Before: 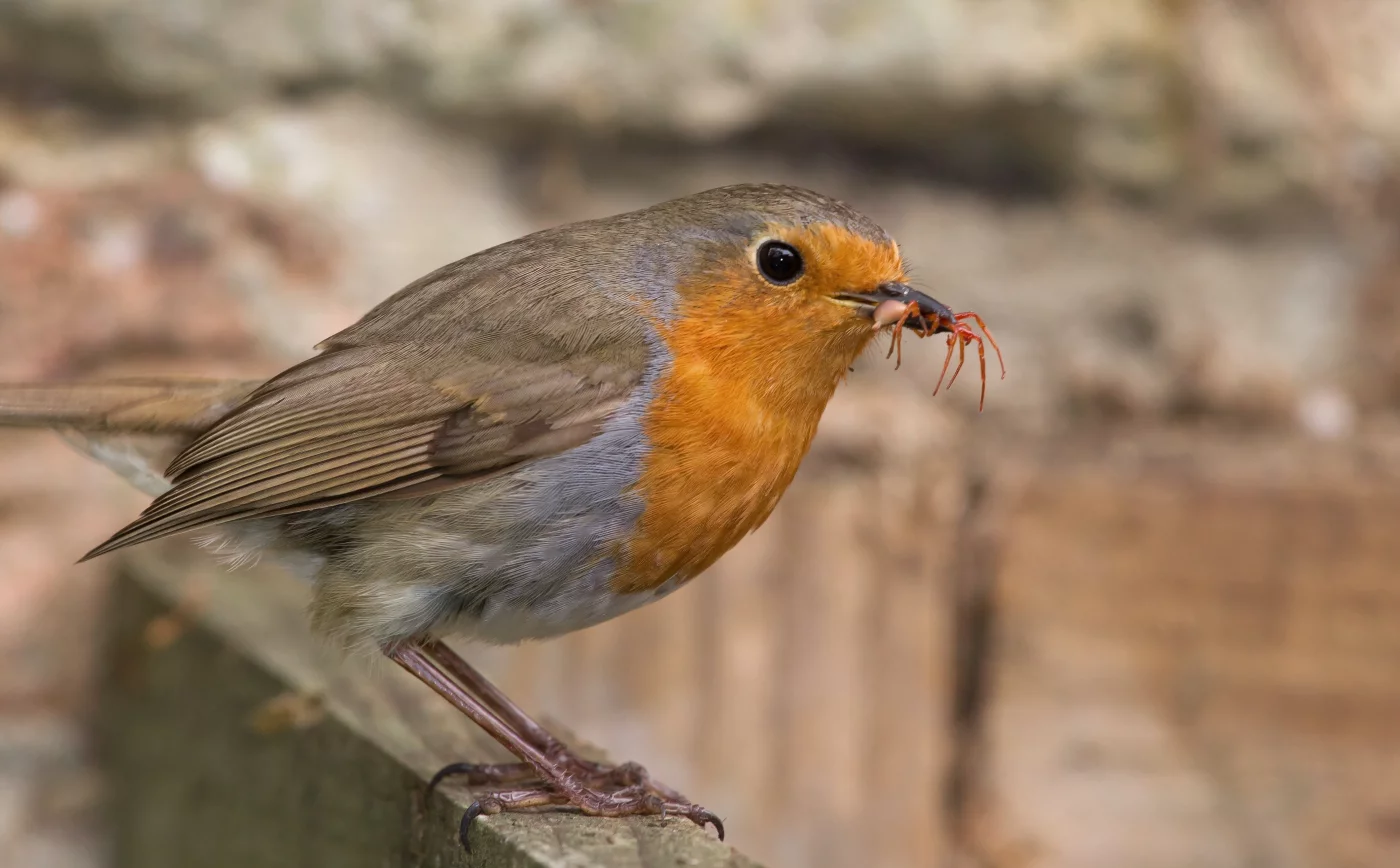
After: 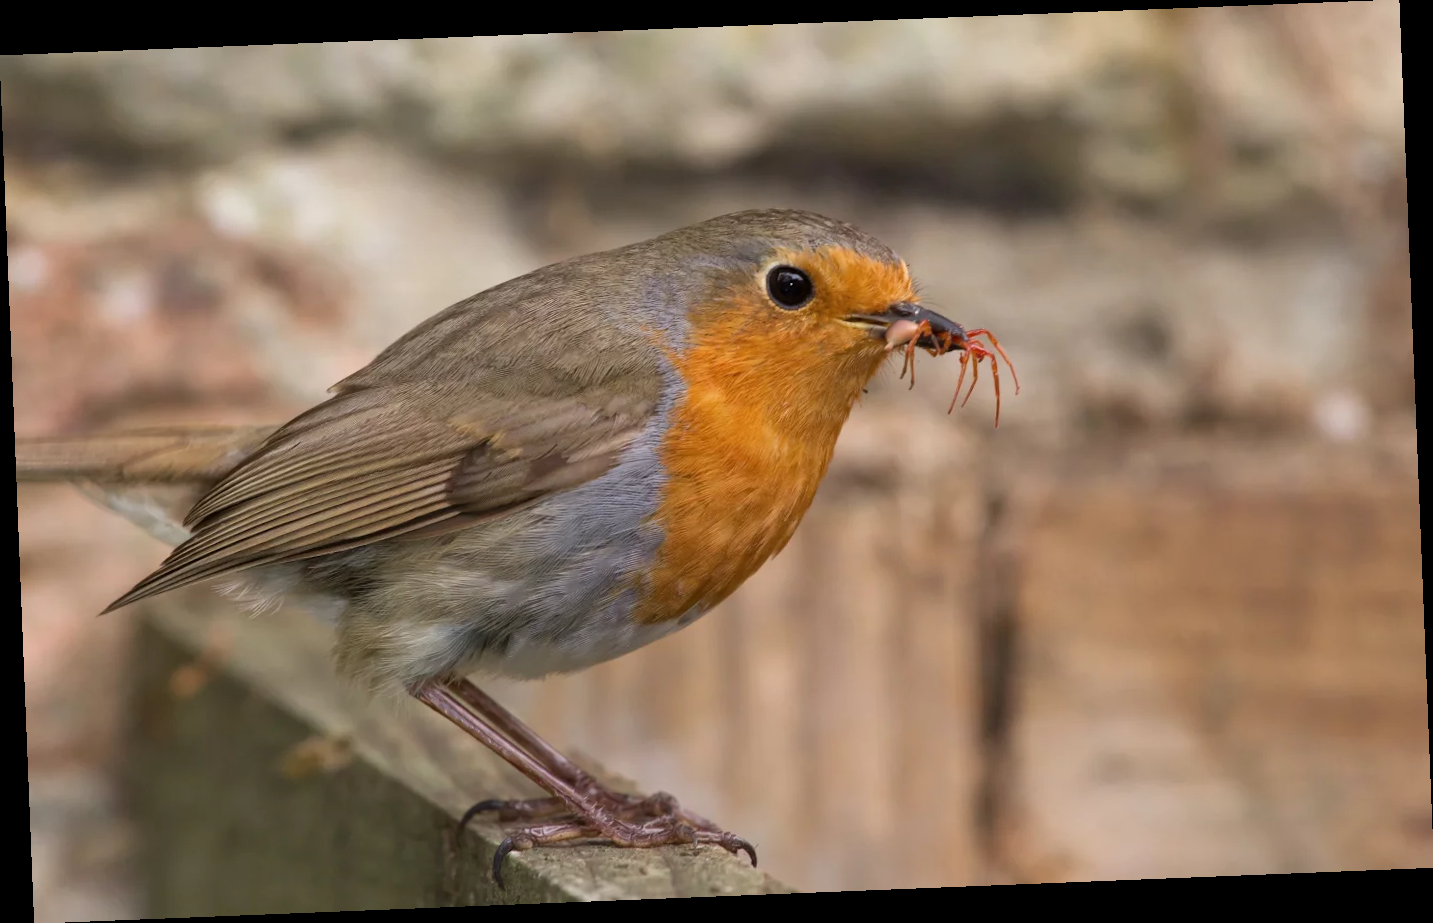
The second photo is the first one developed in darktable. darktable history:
rotate and perspective: rotation -2.29°, automatic cropping off
rgb levels: preserve colors max RGB
